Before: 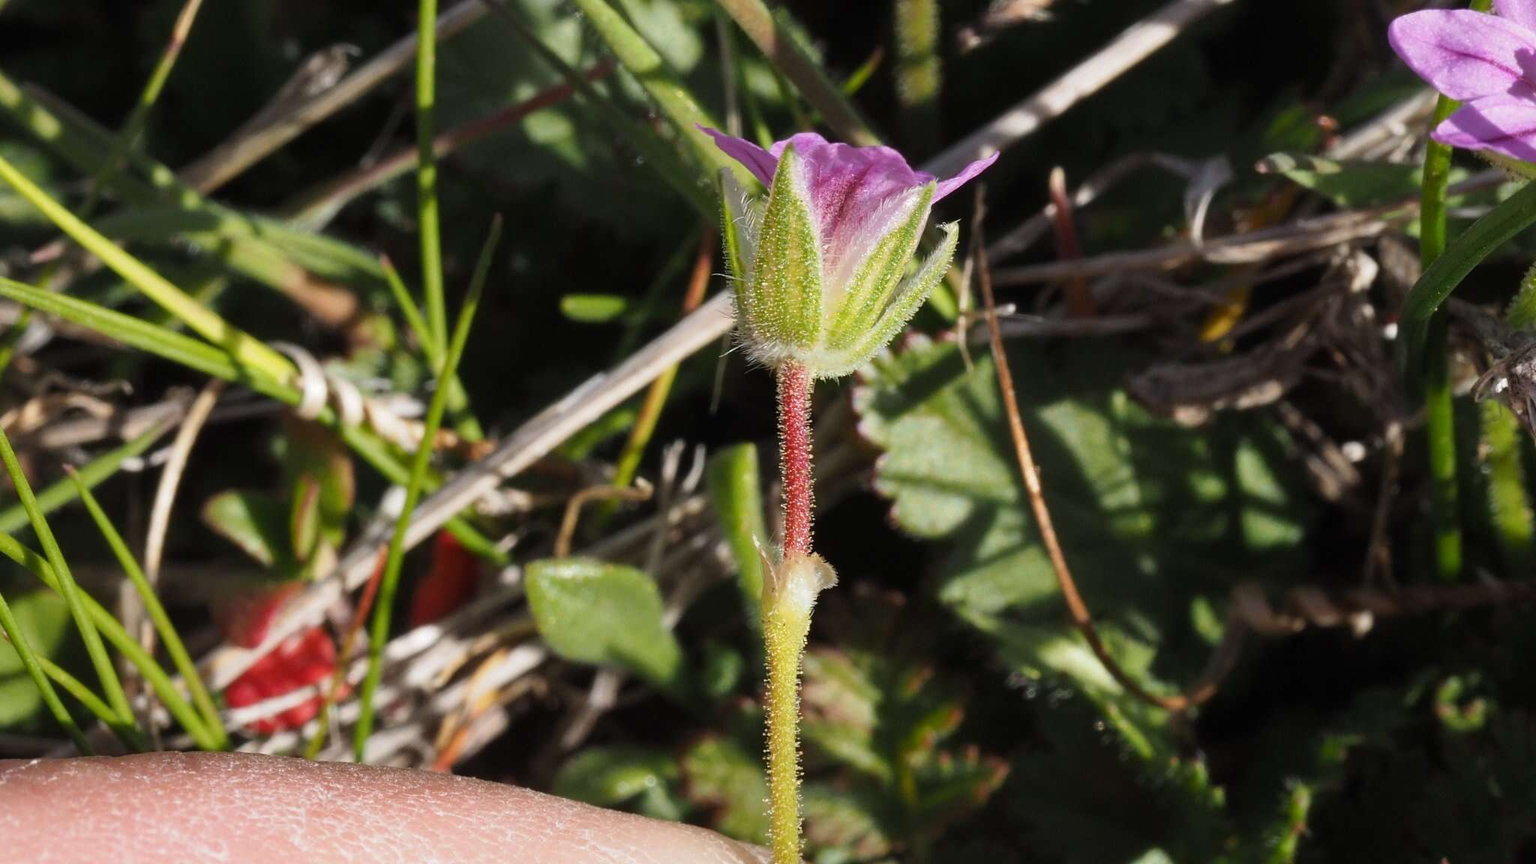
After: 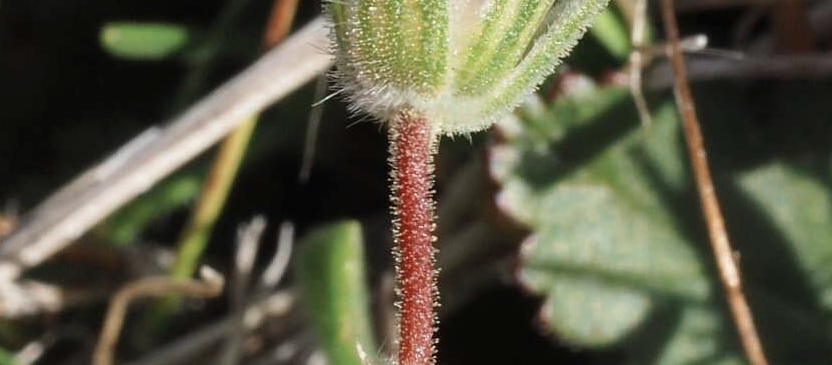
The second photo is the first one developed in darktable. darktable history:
shadows and highlights: radius 170.51, shadows 27.57, white point adjustment 2.97, highlights -68.03, soften with gaussian
color zones: curves: ch0 [(0, 0.5) (0.125, 0.4) (0.25, 0.5) (0.375, 0.4) (0.5, 0.4) (0.625, 0.6) (0.75, 0.6) (0.875, 0.5)]; ch1 [(0, 0.35) (0.125, 0.45) (0.25, 0.35) (0.375, 0.35) (0.5, 0.35) (0.625, 0.35) (0.75, 0.45) (0.875, 0.35)]; ch2 [(0, 0.6) (0.125, 0.5) (0.25, 0.5) (0.375, 0.6) (0.5, 0.6) (0.625, 0.5) (0.75, 0.5) (0.875, 0.5)]
crop: left 31.619%, top 32.186%, right 27.751%, bottom 36.045%
